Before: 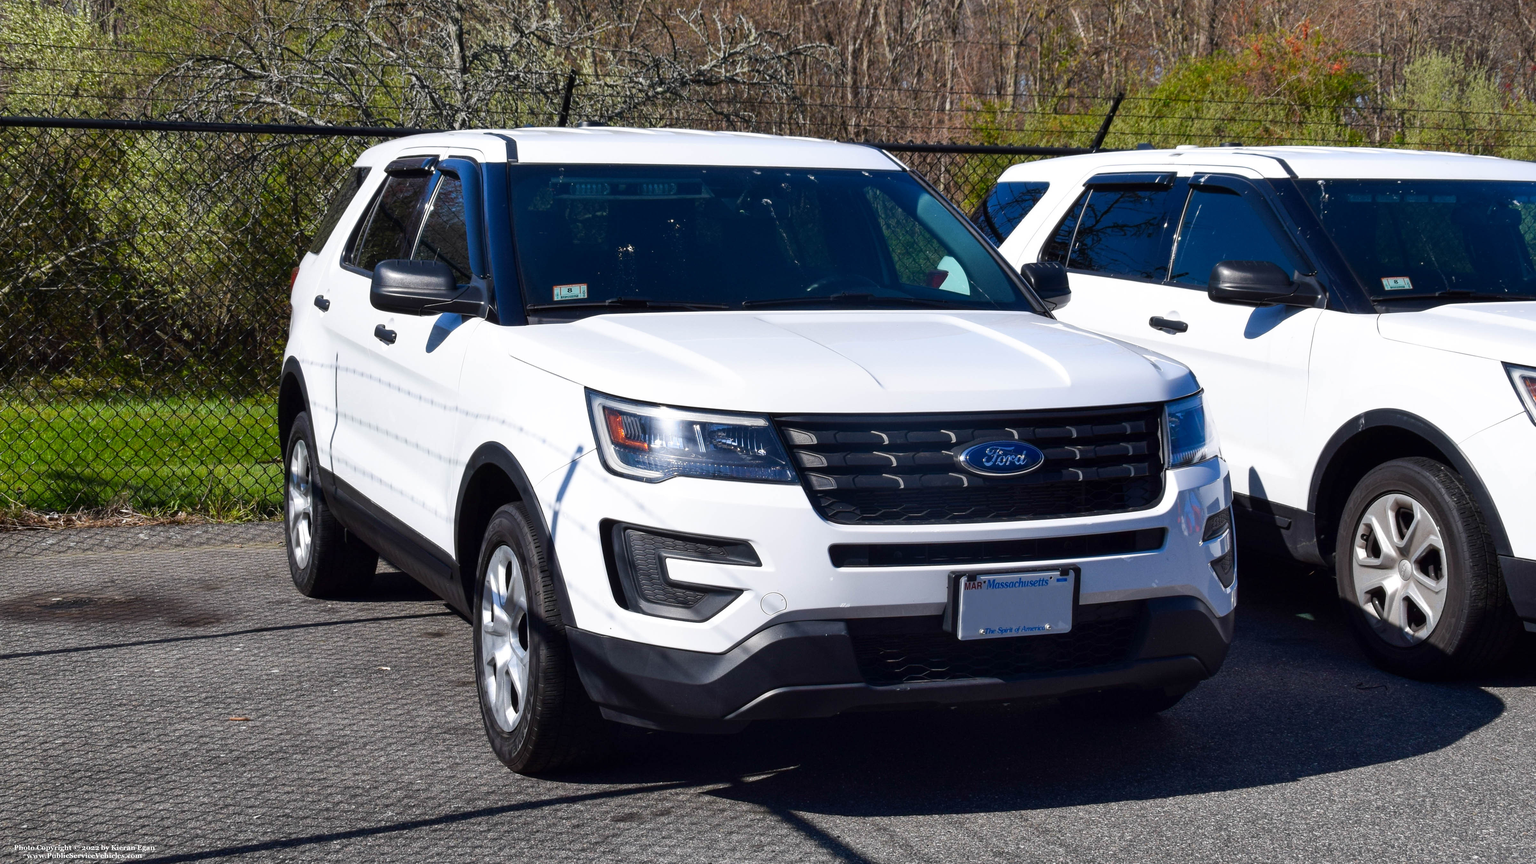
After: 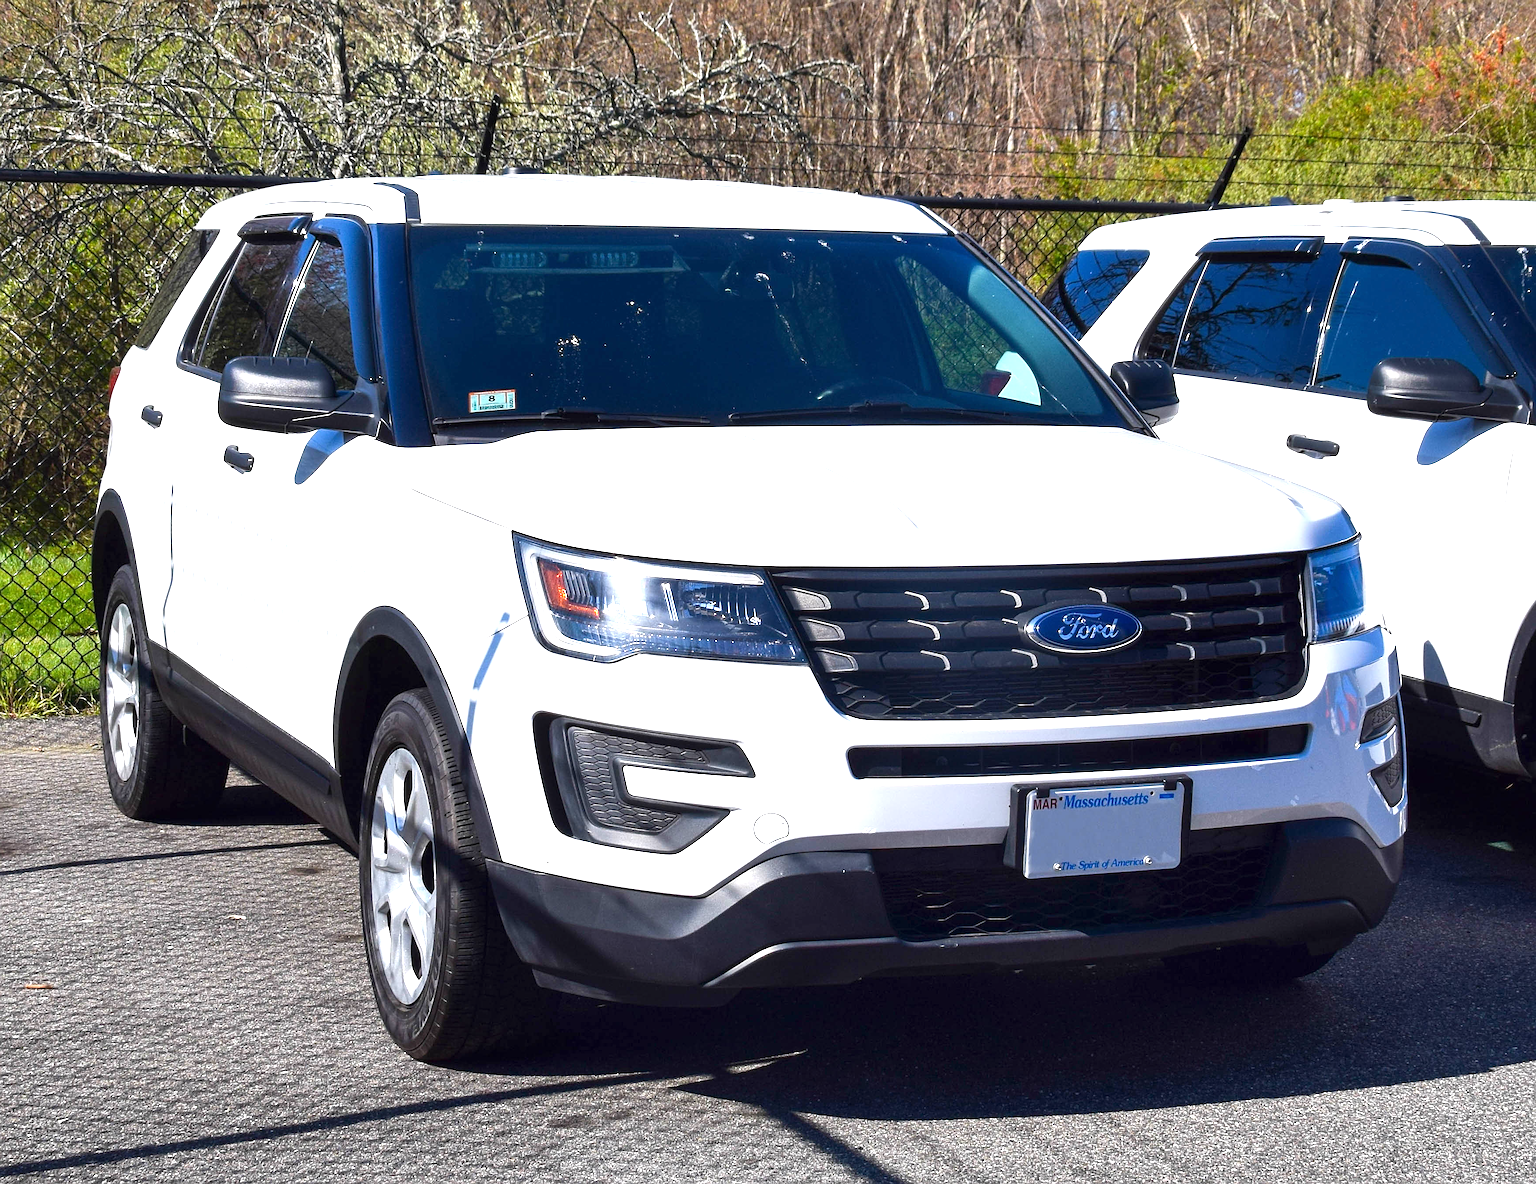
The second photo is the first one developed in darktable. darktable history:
crop: left 13.775%, top 0%, right 13.32%
exposure: exposure 1.001 EV, compensate highlight preservation false
sharpen: on, module defaults
